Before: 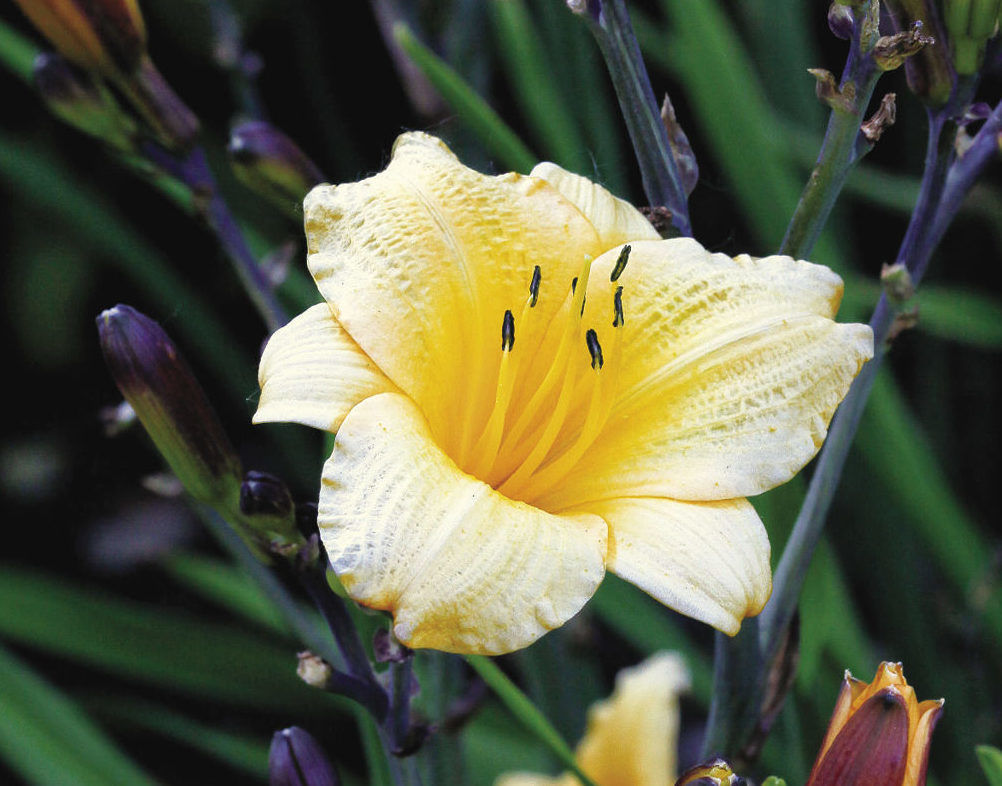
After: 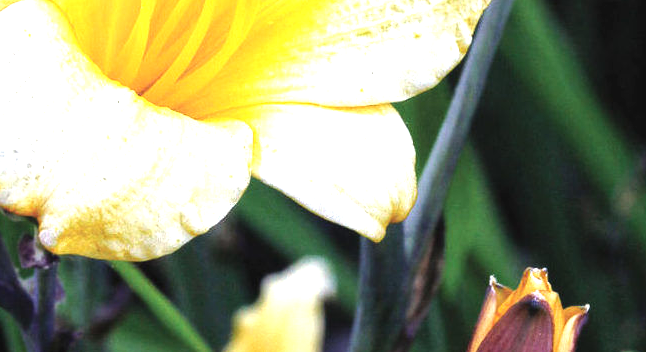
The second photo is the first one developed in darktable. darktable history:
tone equalizer: -8 EV -0.417 EV, -7 EV -0.389 EV, -6 EV -0.333 EV, -5 EV -0.222 EV, -3 EV 0.222 EV, -2 EV 0.333 EV, -1 EV 0.389 EV, +0 EV 0.417 EV, edges refinement/feathering 500, mask exposure compensation -1.57 EV, preserve details no
crop and rotate: left 35.509%, top 50.238%, bottom 4.934%
exposure: exposure 0.556 EV, compensate highlight preservation false
